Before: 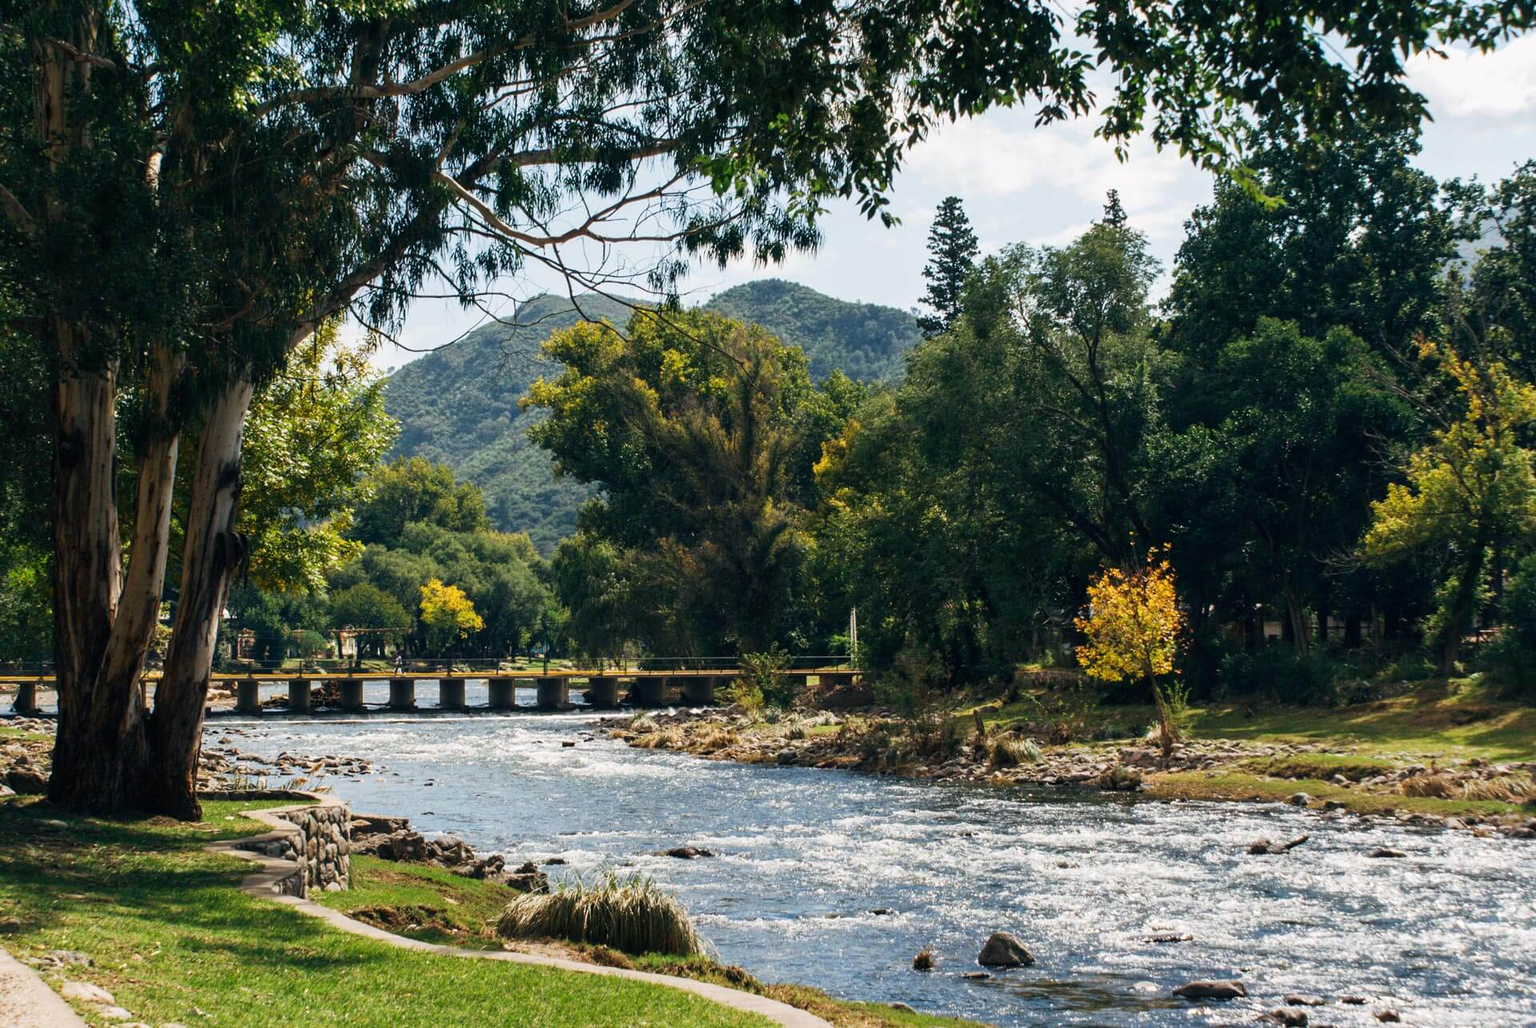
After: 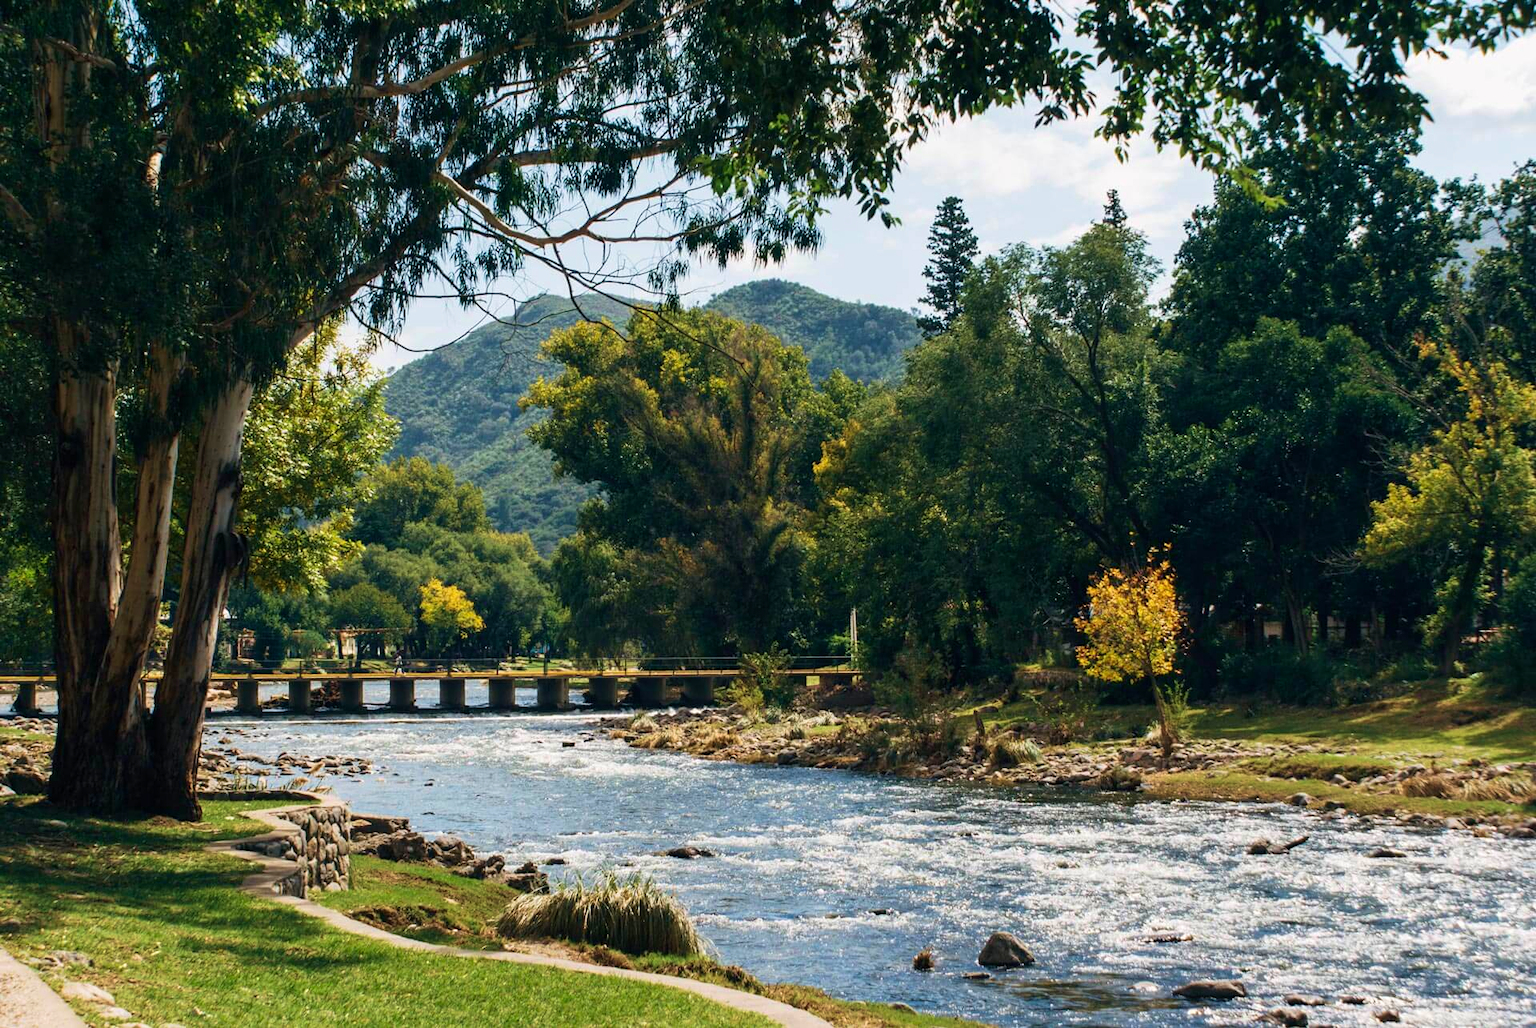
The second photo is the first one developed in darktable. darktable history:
velvia: strength 29.19%
